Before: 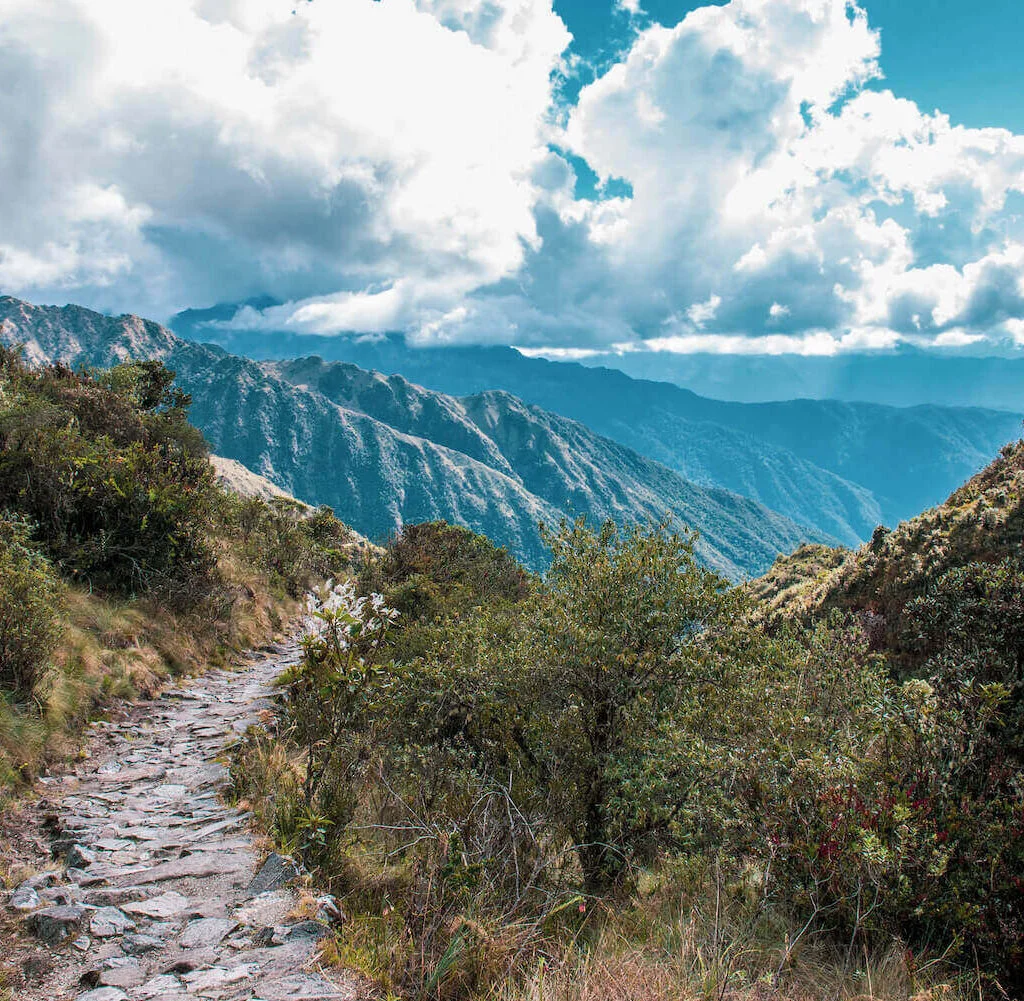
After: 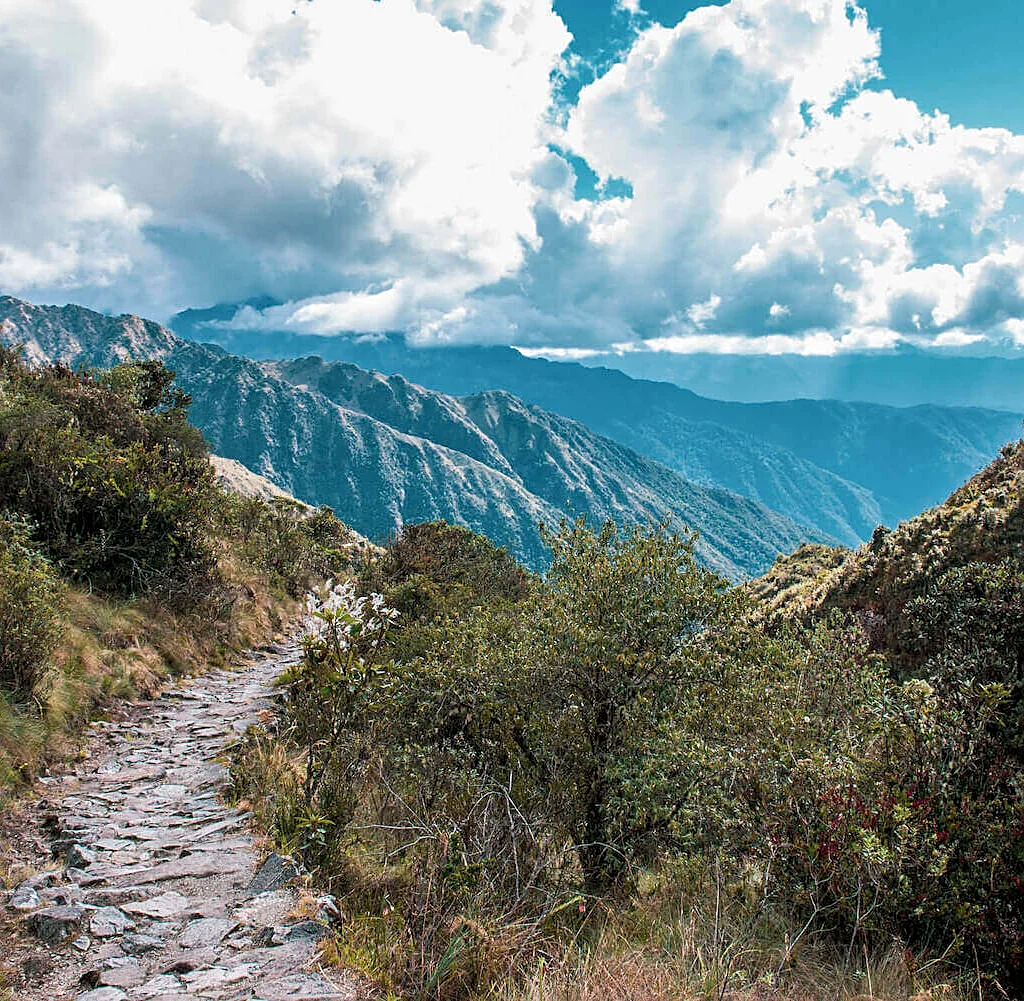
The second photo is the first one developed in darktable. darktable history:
exposure: black level correction 0.001, exposure 0.014 EV, compensate highlight preservation false
sharpen: on, module defaults
